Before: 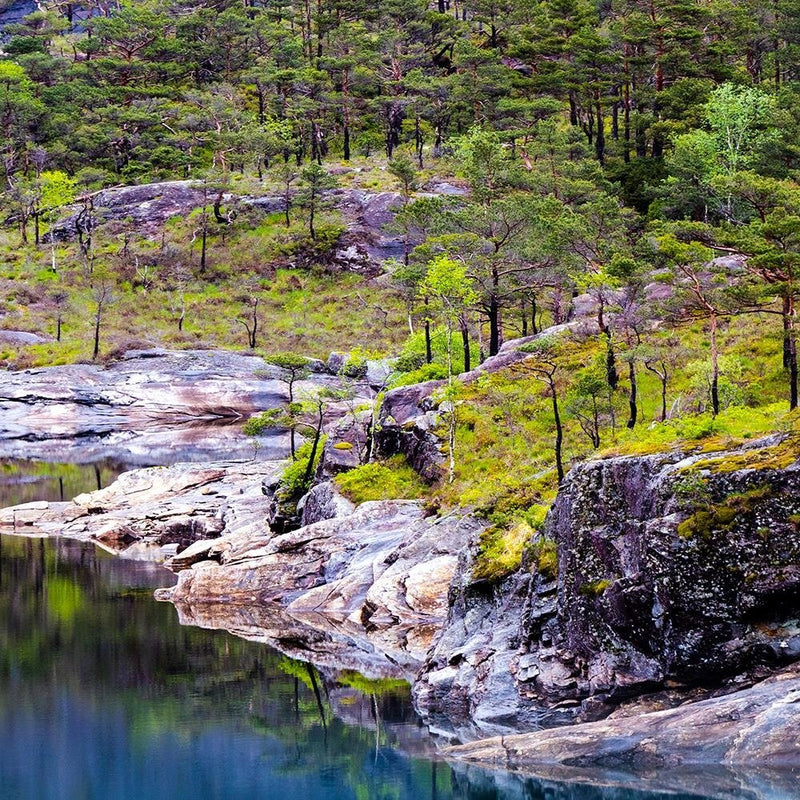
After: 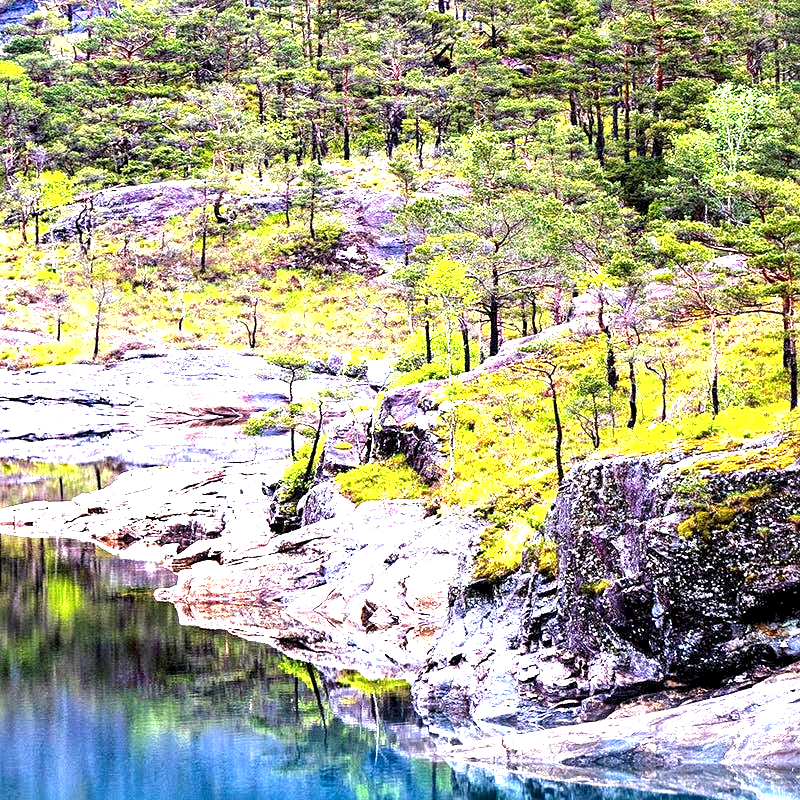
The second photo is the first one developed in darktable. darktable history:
local contrast: highlights 101%, shadows 103%, detail 201%, midtone range 0.2
exposure: black level correction 0.001, exposure 1.737 EV, compensate highlight preservation false
sharpen: amount 0.21
